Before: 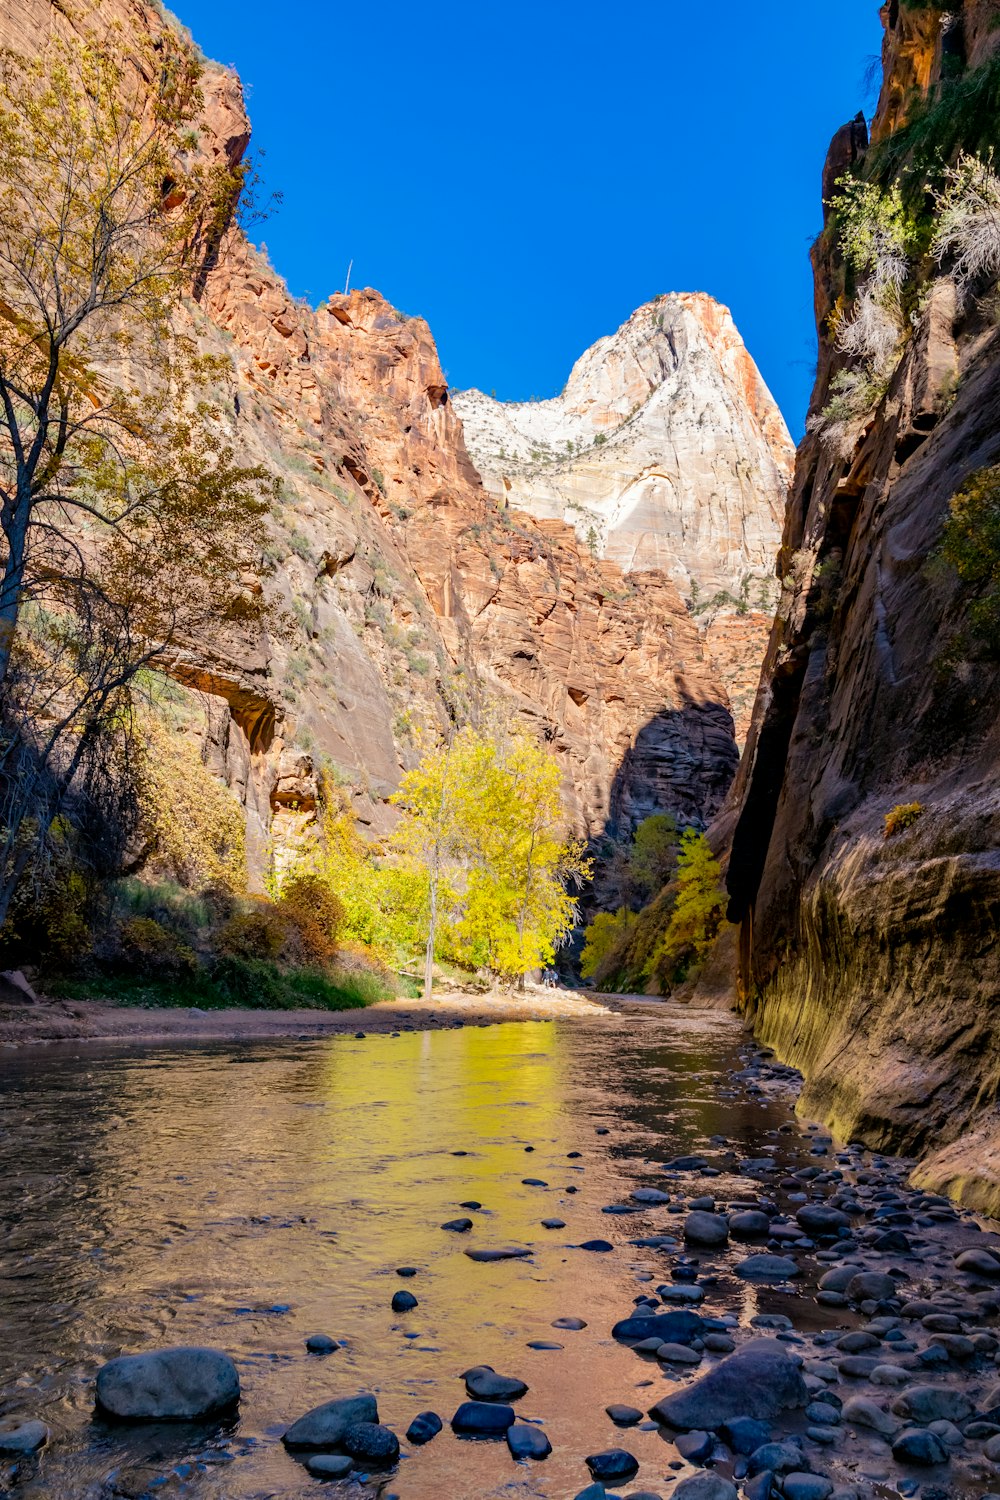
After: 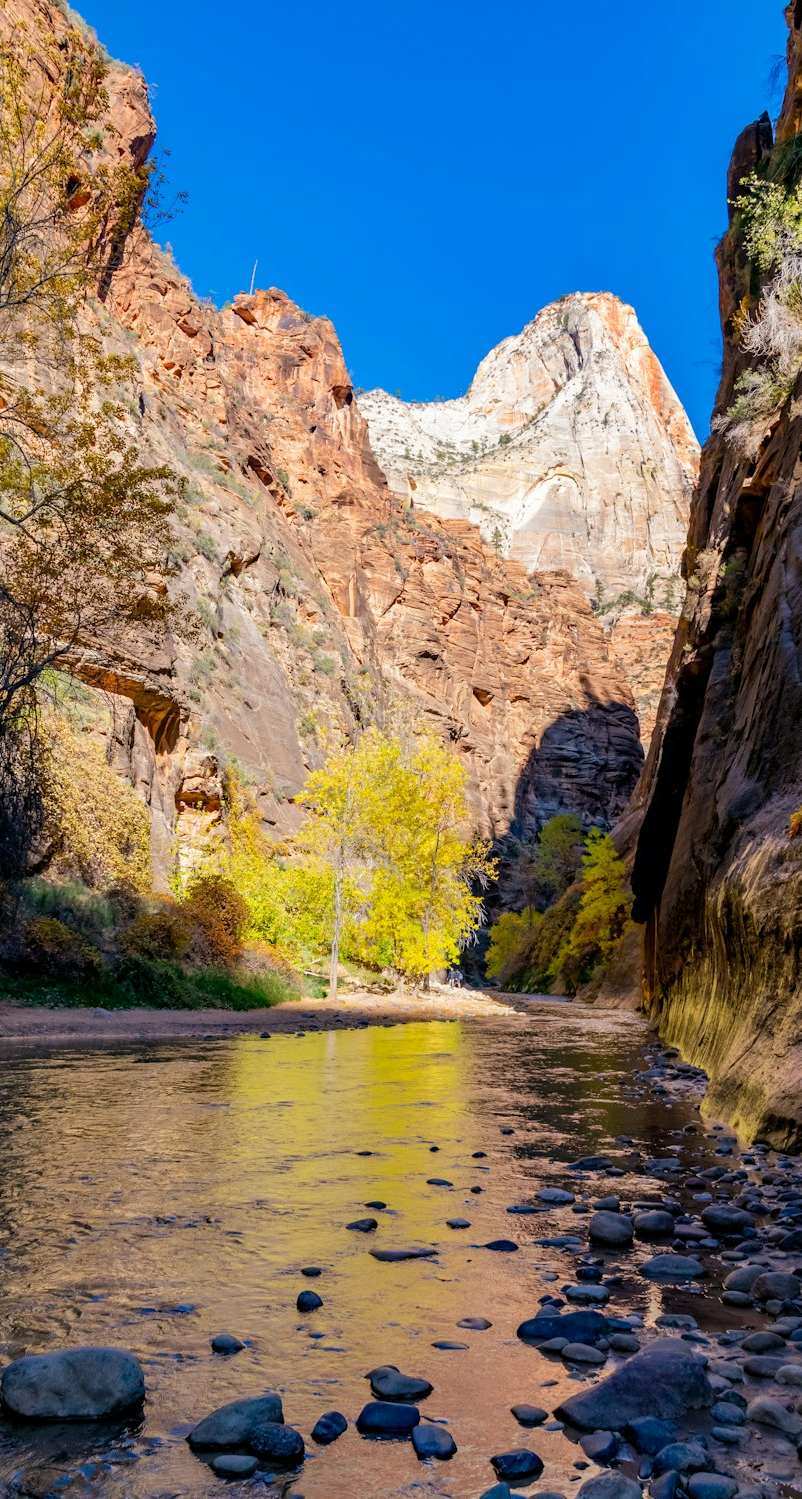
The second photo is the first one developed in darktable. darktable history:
crop and rotate: left 9.54%, right 10.254%
